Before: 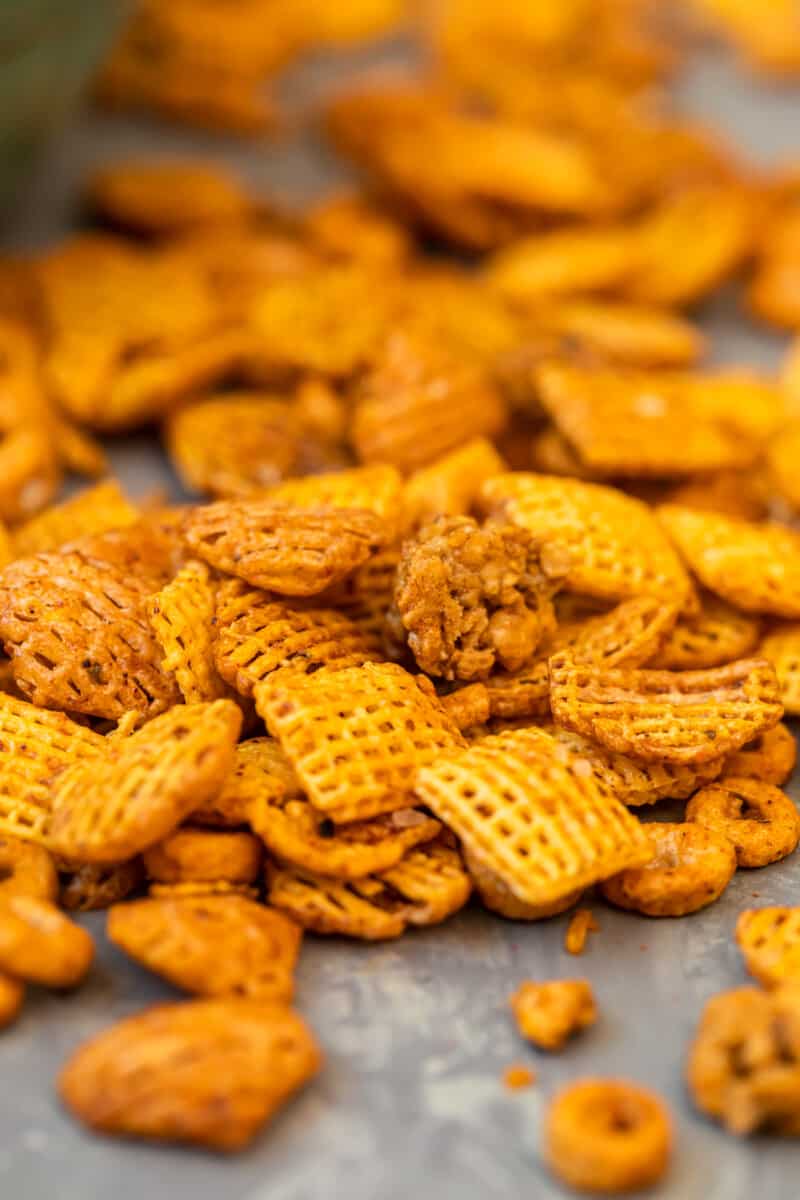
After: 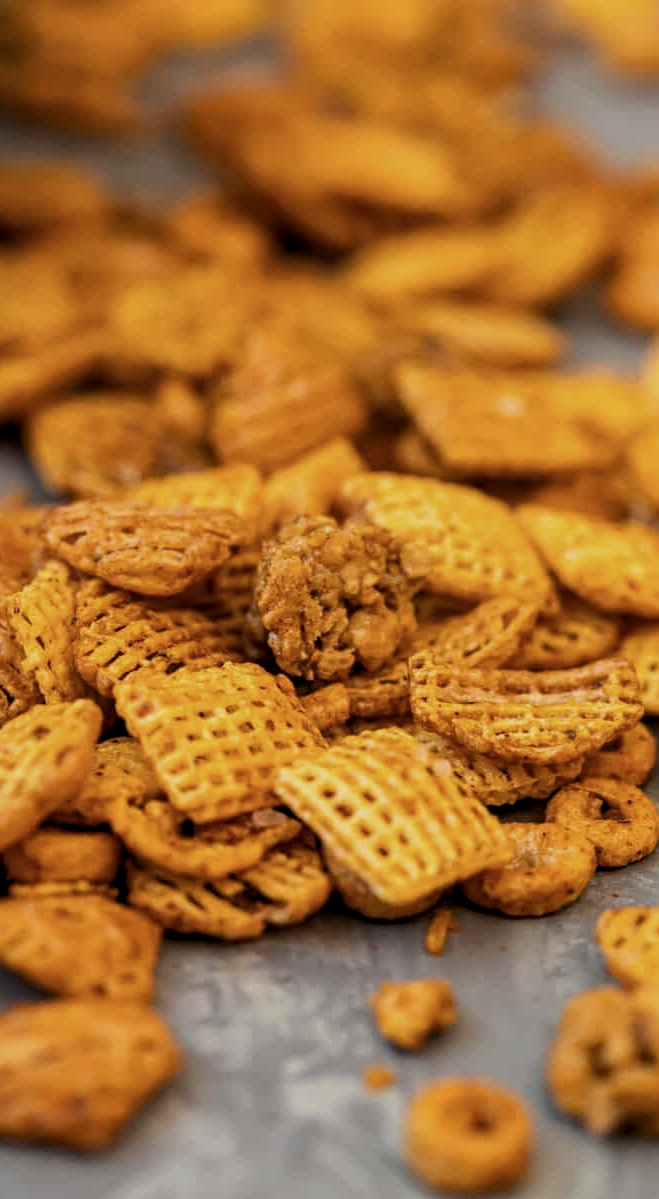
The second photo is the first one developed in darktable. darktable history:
local contrast: highlights 107%, shadows 102%, detail 119%, midtone range 0.2
levels: levels [0.026, 0.507, 0.987]
exposure: exposure -0.395 EV, compensate highlight preservation false
contrast brightness saturation: contrast 0.056, brightness -0.01, saturation -0.22
color correction: highlights b* -0.029, saturation 1.12
crop: left 17.52%, bottom 0.048%
sharpen: amount 0.21
